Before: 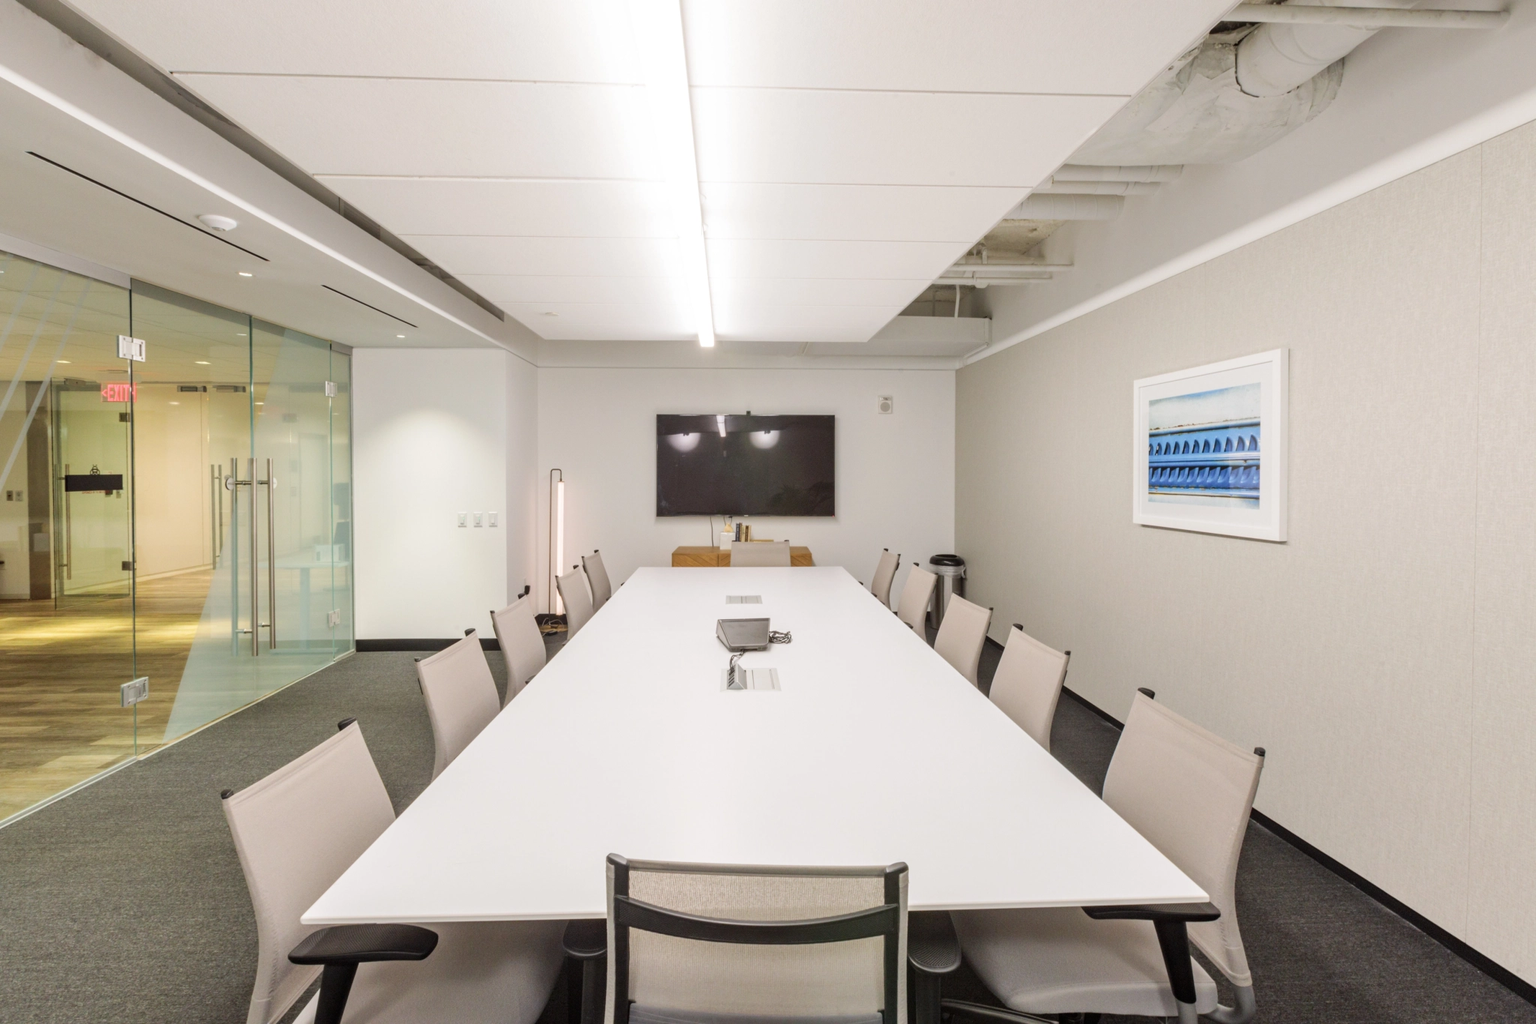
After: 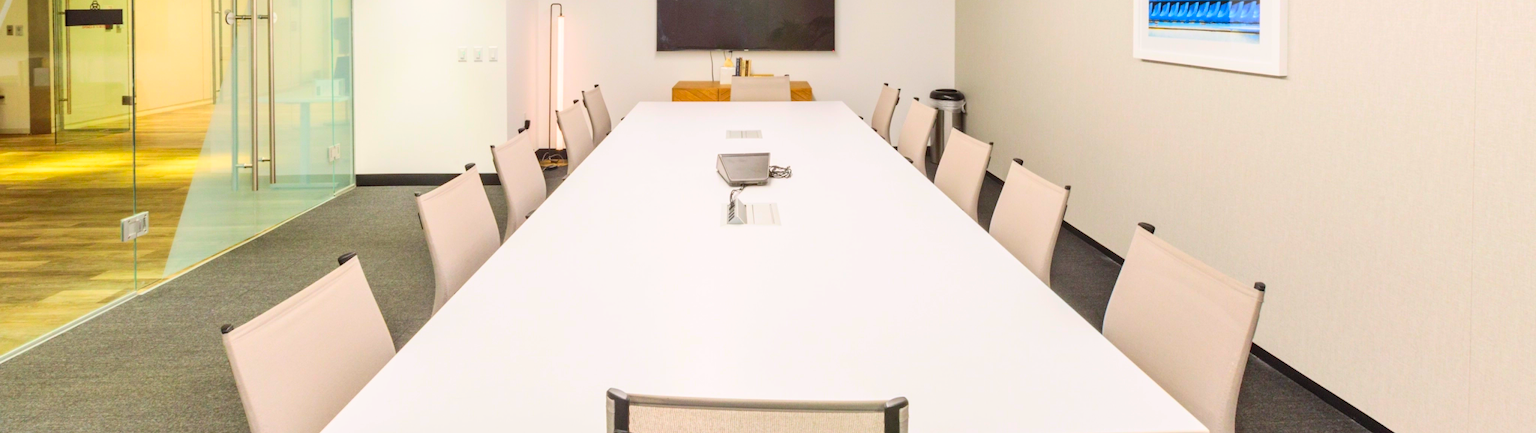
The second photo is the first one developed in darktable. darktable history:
contrast brightness saturation: contrast 0.201, brightness 0.196, saturation 0.8
crop: top 45.476%, bottom 12.144%
